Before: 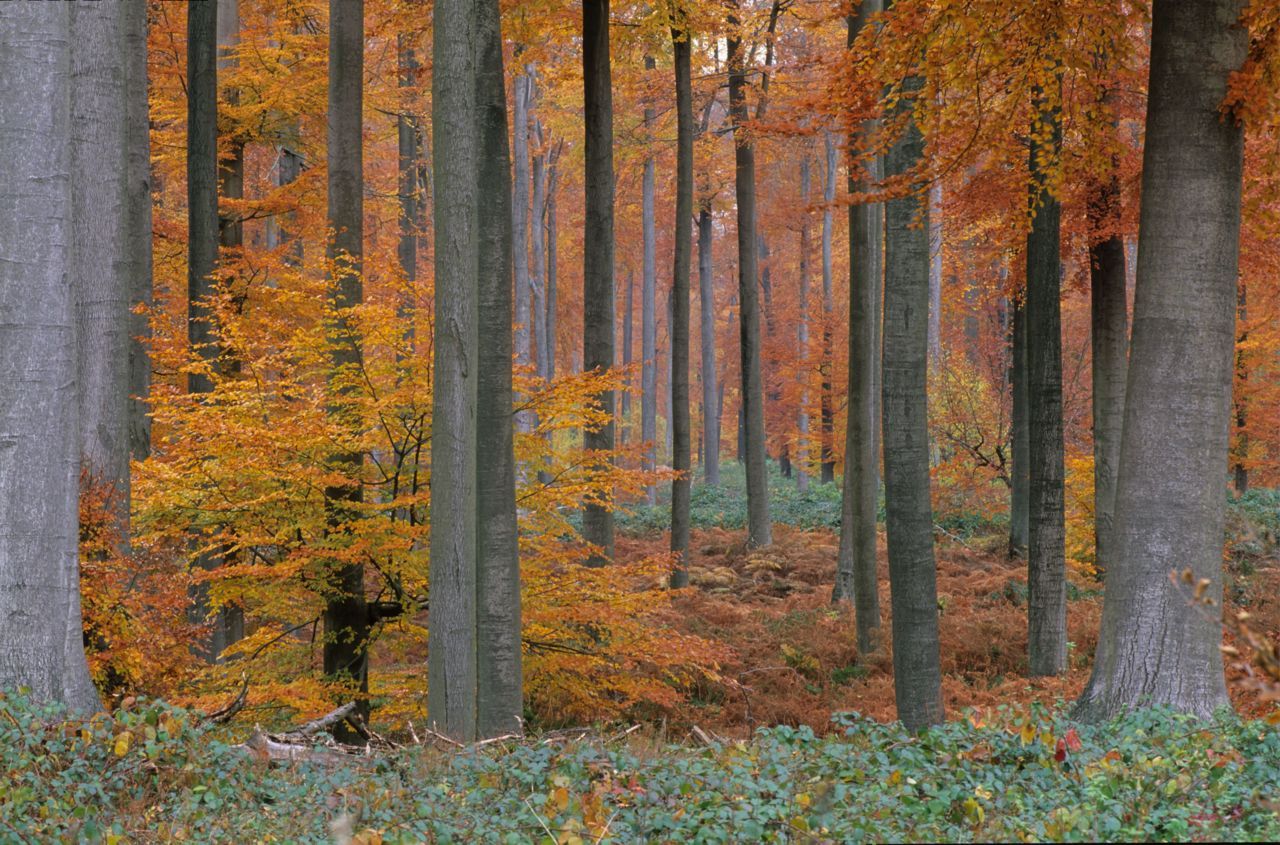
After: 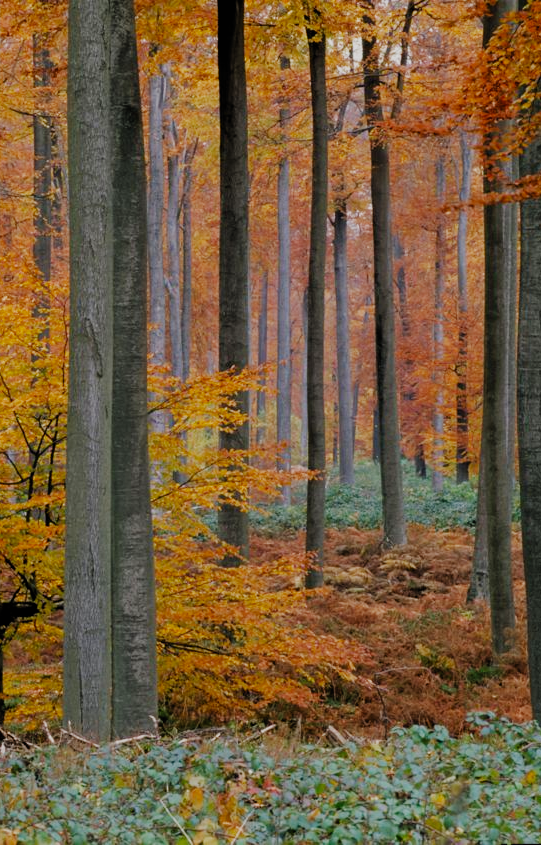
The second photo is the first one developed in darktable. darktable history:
filmic rgb: black relative exposure -5.08 EV, white relative exposure 3.96 EV, hardness 2.89, contrast 1.183, preserve chrominance no, color science v5 (2021), contrast in shadows safe, contrast in highlights safe
crop: left 28.525%, right 29.134%
